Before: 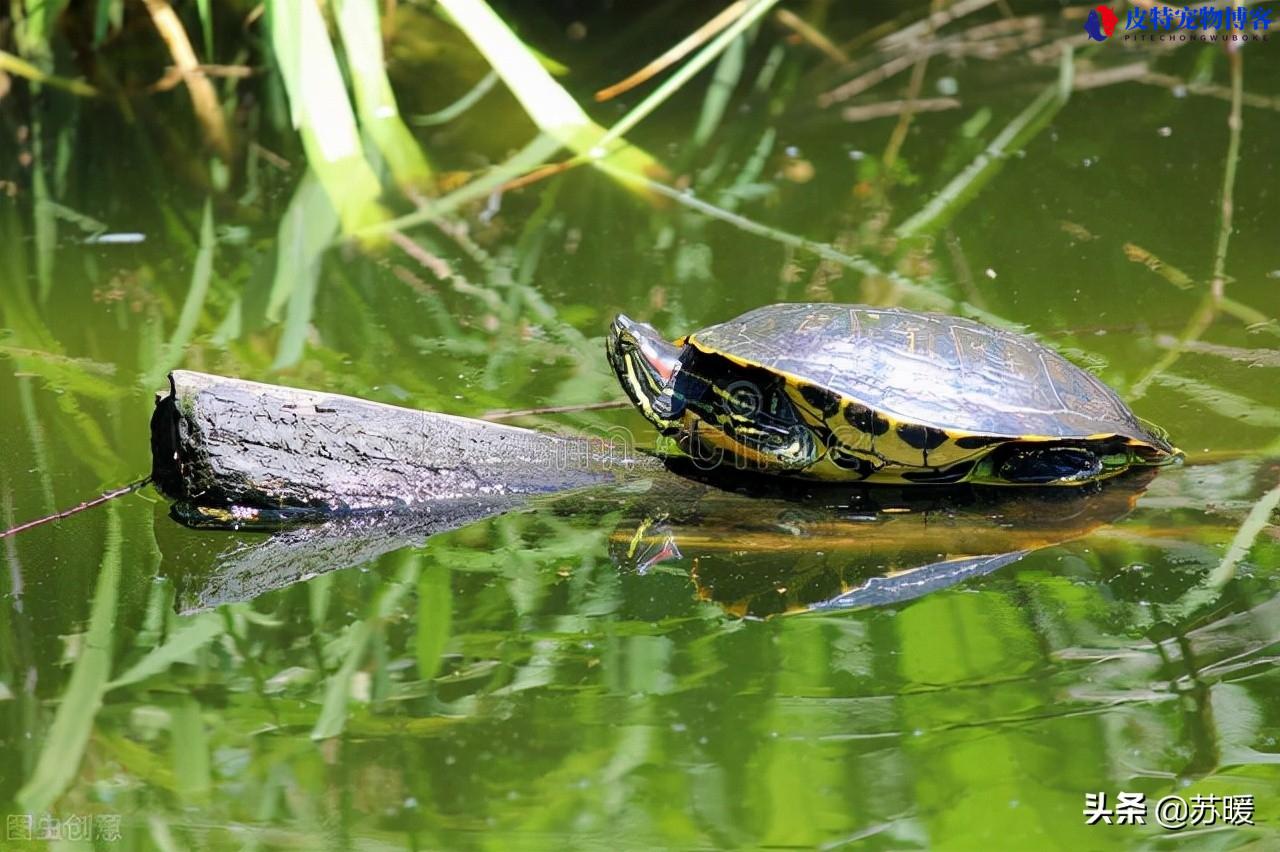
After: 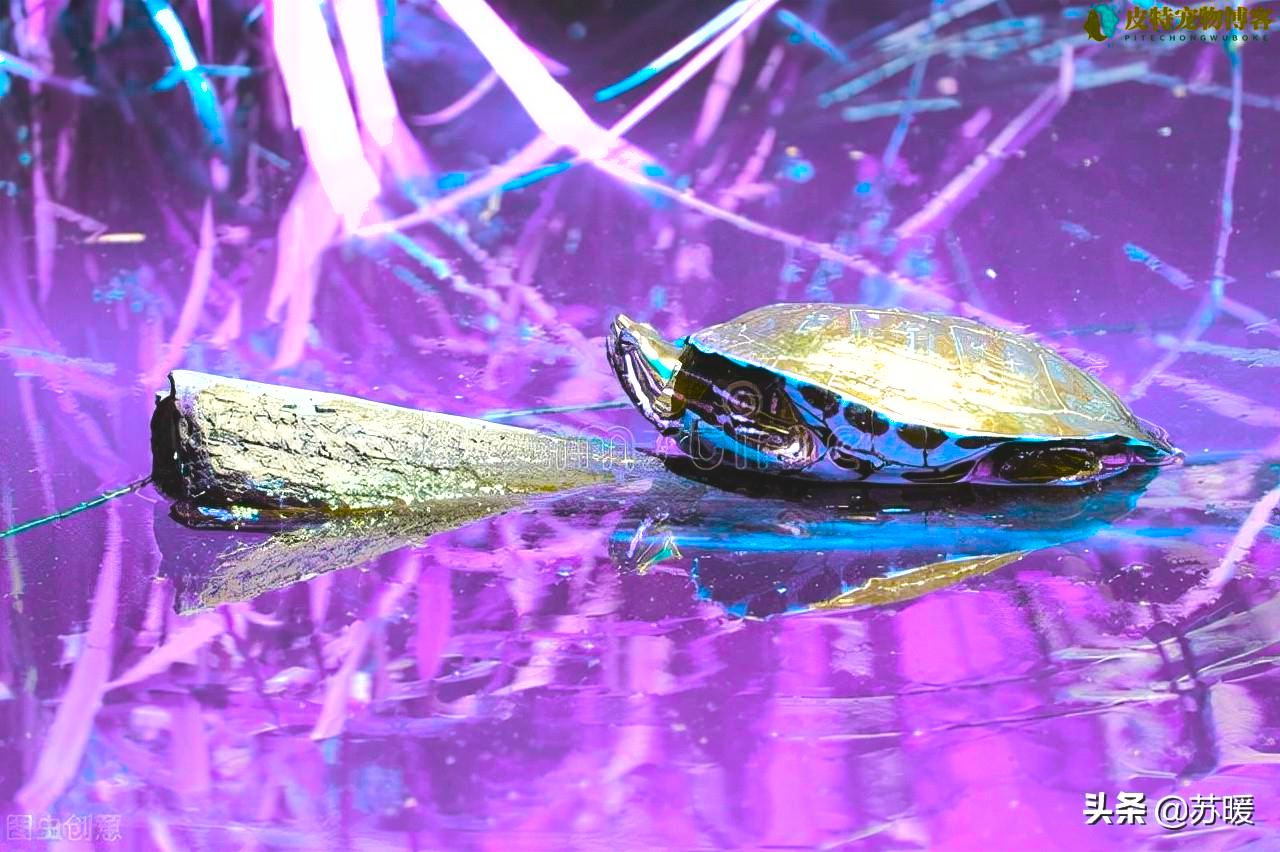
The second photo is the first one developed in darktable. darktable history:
color balance rgb: power › hue 61.84°, perceptual saturation grading › global saturation 29.935%, hue shift 178.04°, global vibrance 49.536%, contrast 0.79%
exposure: black level correction -0.005, exposure 0.612 EV, compensate exposure bias true, compensate highlight preservation false
shadows and highlights: on, module defaults
